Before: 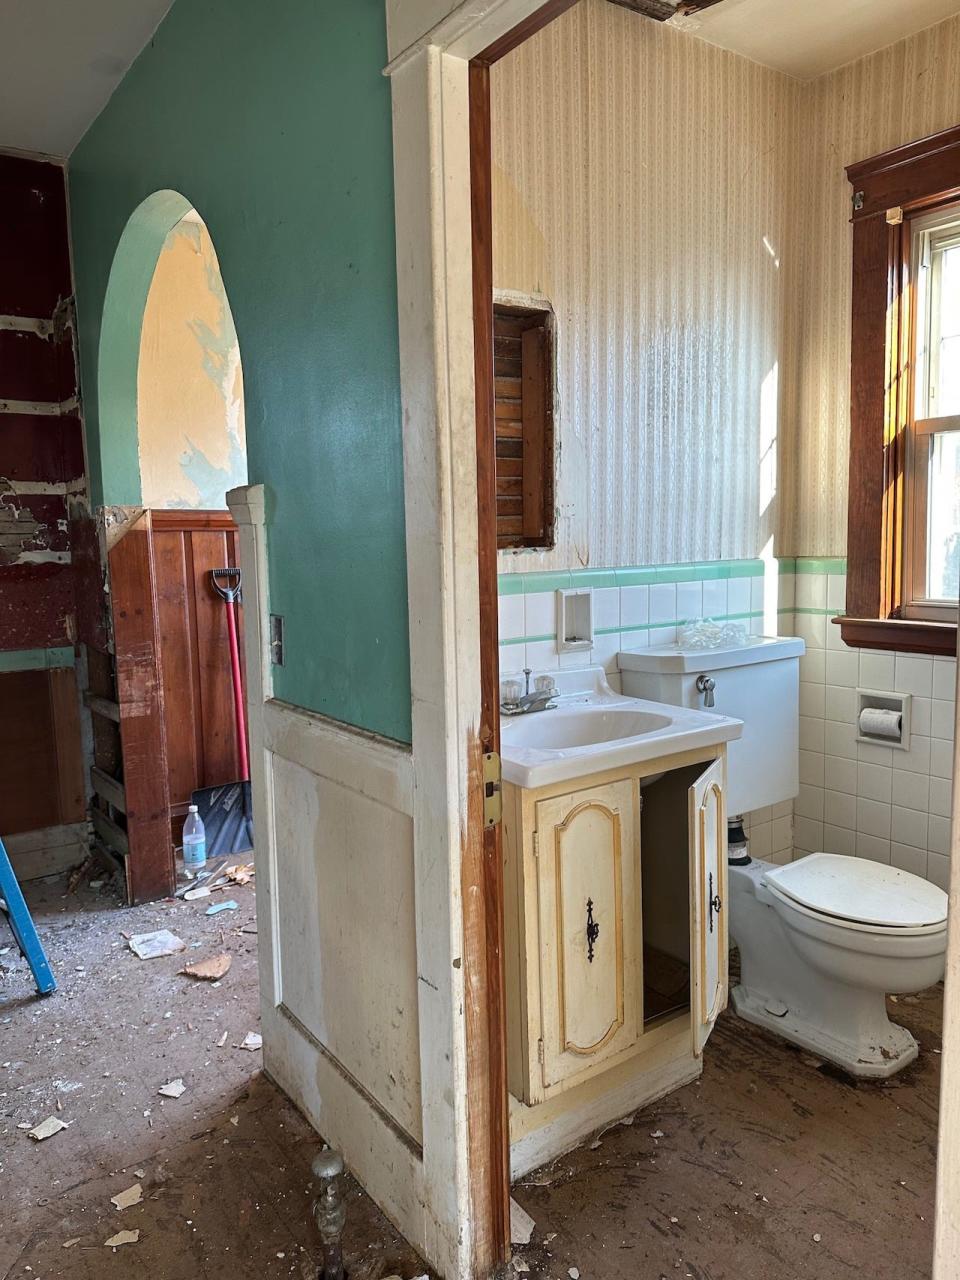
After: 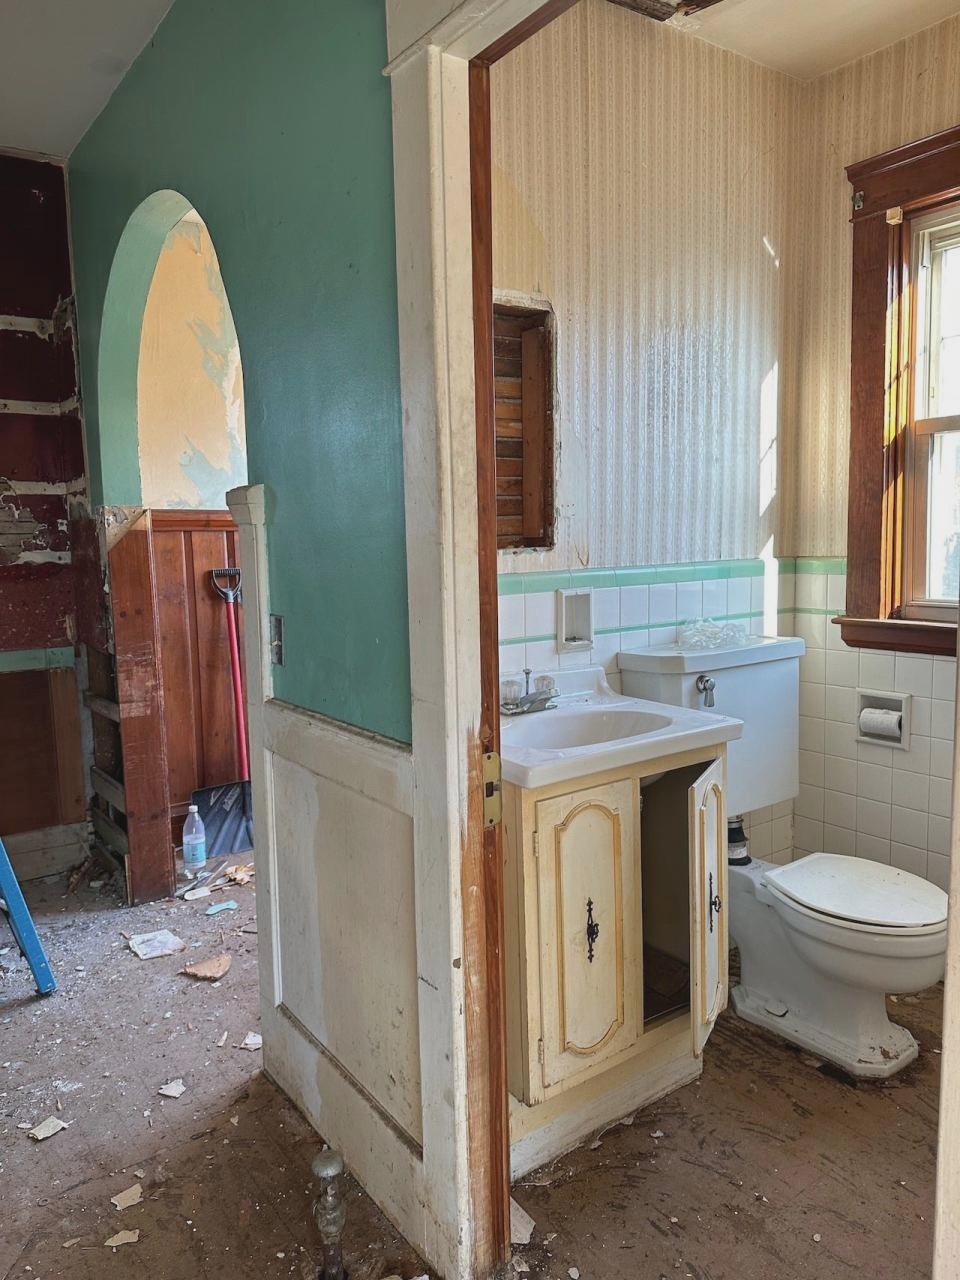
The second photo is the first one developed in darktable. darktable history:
contrast brightness saturation: contrast -0.104, saturation -0.086
tone equalizer: -7 EV 0.178 EV, -6 EV 0.137 EV, -5 EV 0.107 EV, -4 EV 0.074 EV, -2 EV -0.036 EV, -1 EV -0.053 EV, +0 EV -0.047 EV, edges refinement/feathering 500, mask exposure compensation -1.57 EV, preserve details no
